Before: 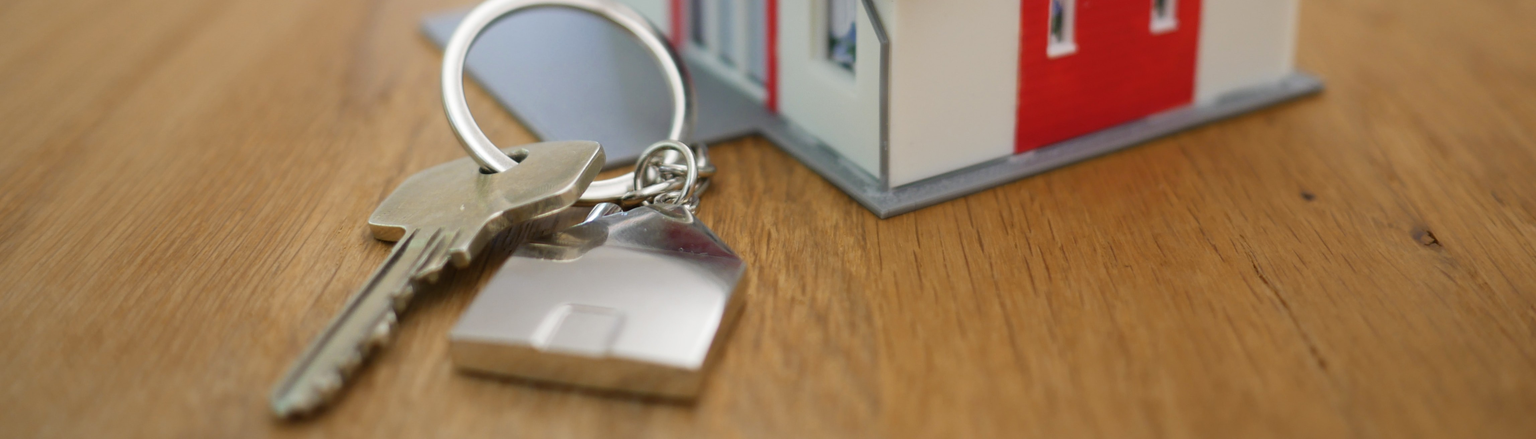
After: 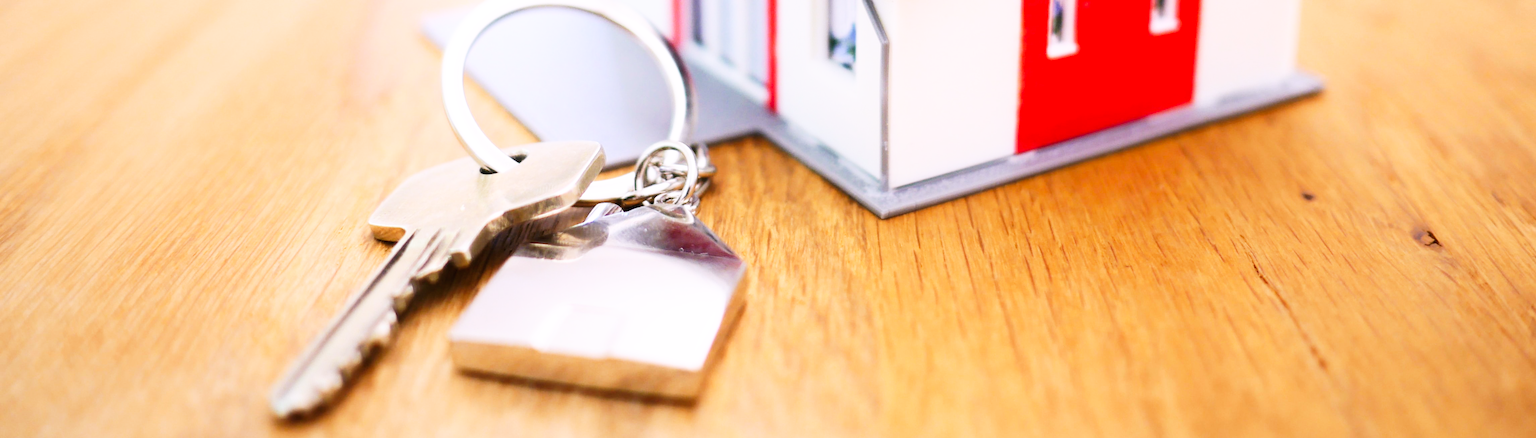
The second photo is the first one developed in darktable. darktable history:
white balance: red 1.066, blue 1.119
base curve: curves: ch0 [(0, 0) (0.007, 0.004) (0.027, 0.03) (0.046, 0.07) (0.207, 0.54) (0.442, 0.872) (0.673, 0.972) (1, 1)], preserve colors none
shadows and highlights: shadows 0, highlights 40
